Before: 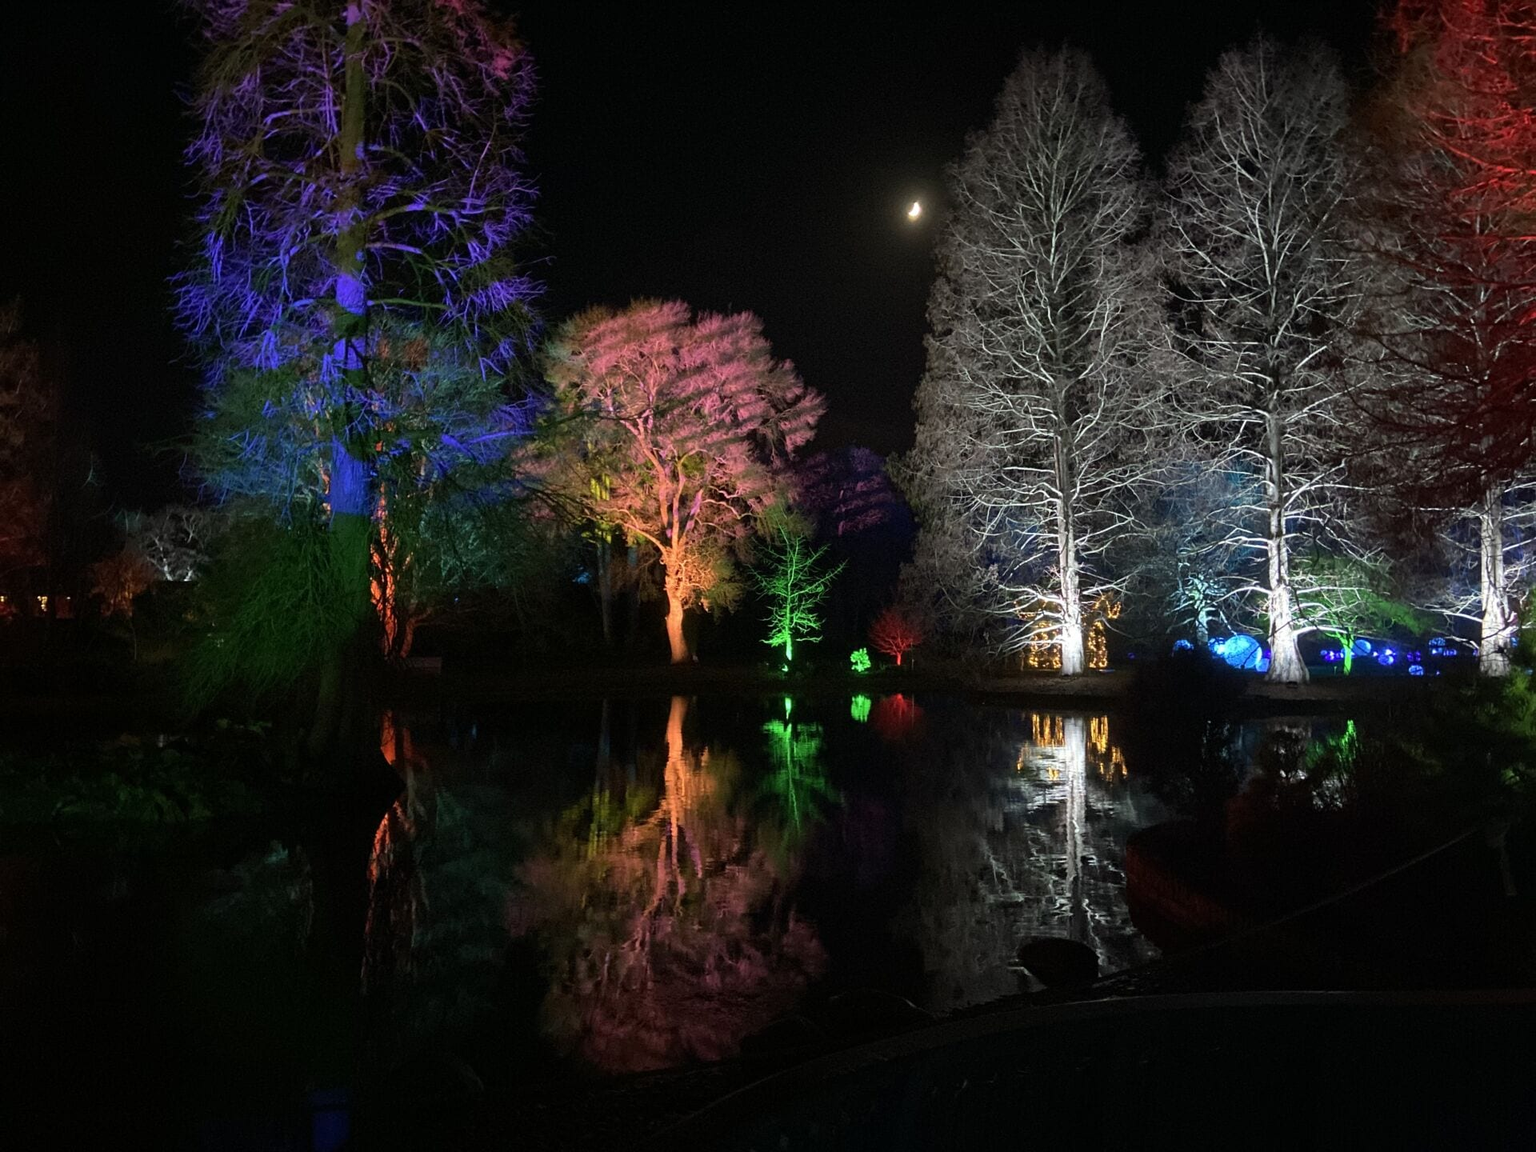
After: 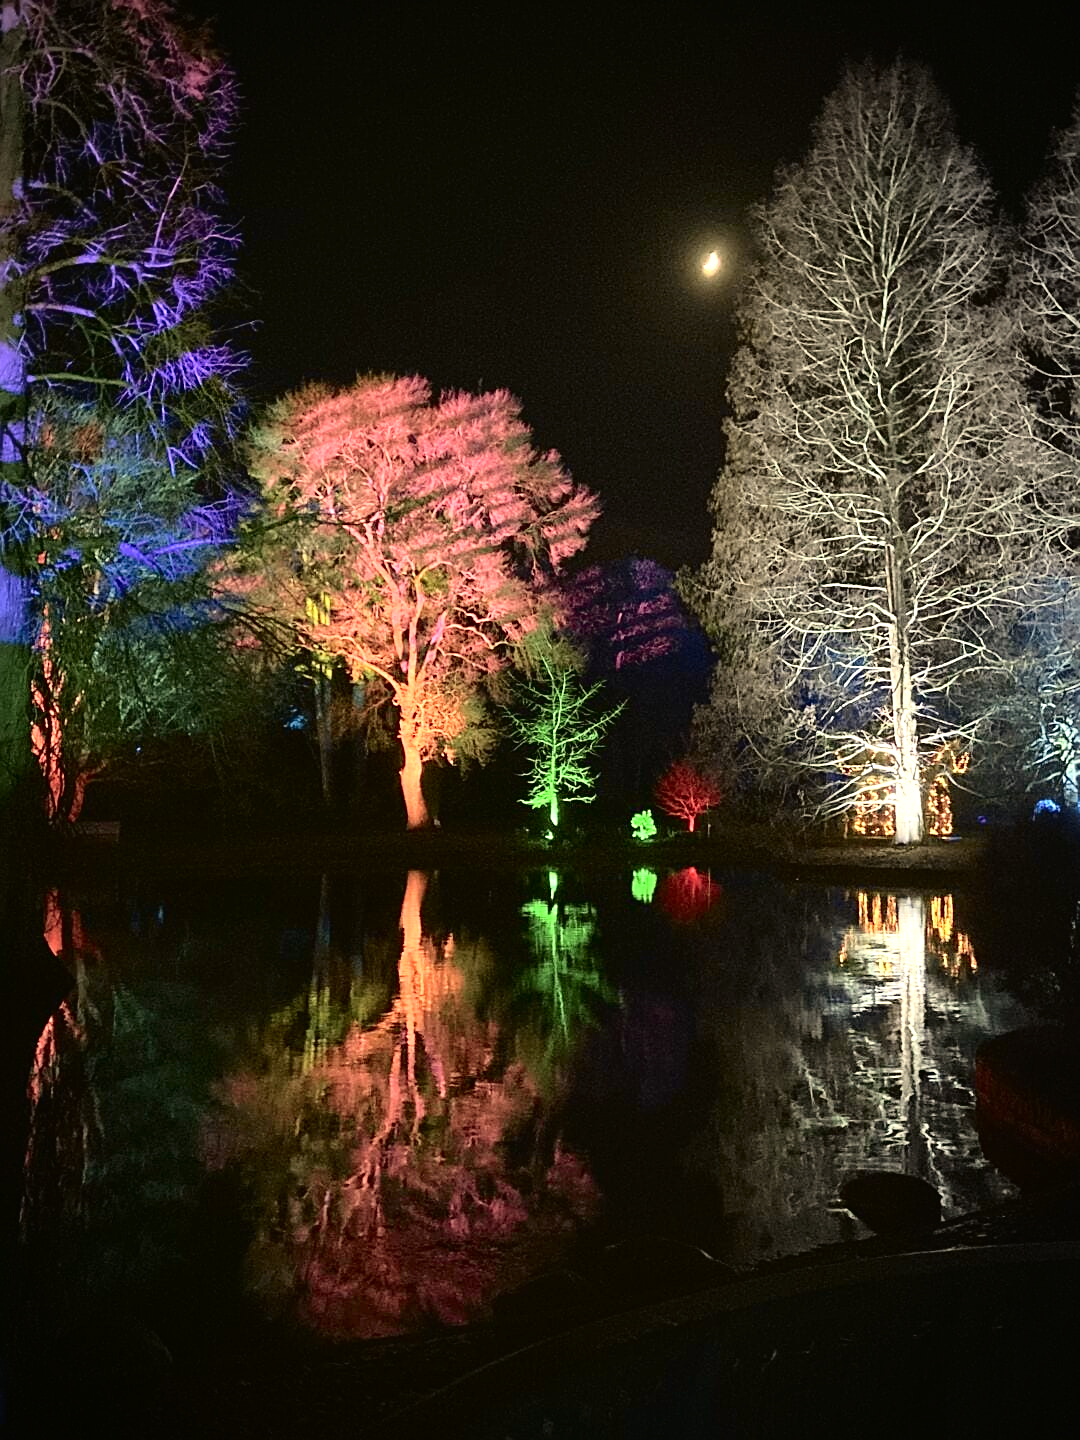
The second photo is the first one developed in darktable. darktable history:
crop and rotate: left 22.516%, right 21.234%
white balance: red 1.045, blue 0.932
vignetting: fall-off radius 60%, automatic ratio true
tone curve: curves: ch0 [(0, 0.021) (0.049, 0.044) (0.152, 0.14) (0.328, 0.377) (0.473, 0.543) (0.641, 0.705) (0.85, 0.894) (1, 0.969)]; ch1 [(0, 0) (0.302, 0.331) (0.427, 0.433) (0.472, 0.47) (0.502, 0.503) (0.527, 0.524) (0.564, 0.591) (0.602, 0.632) (0.677, 0.701) (0.859, 0.885) (1, 1)]; ch2 [(0, 0) (0.33, 0.301) (0.447, 0.44) (0.487, 0.496) (0.502, 0.516) (0.535, 0.563) (0.565, 0.6) (0.618, 0.629) (1, 1)], color space Lab, independent channels, preserve colors none
exposure: black level correction 0, exposure 0.9 EV, compensate highlight preservation false
color correction: saturation 0.98
sharpen: on, module defaults
